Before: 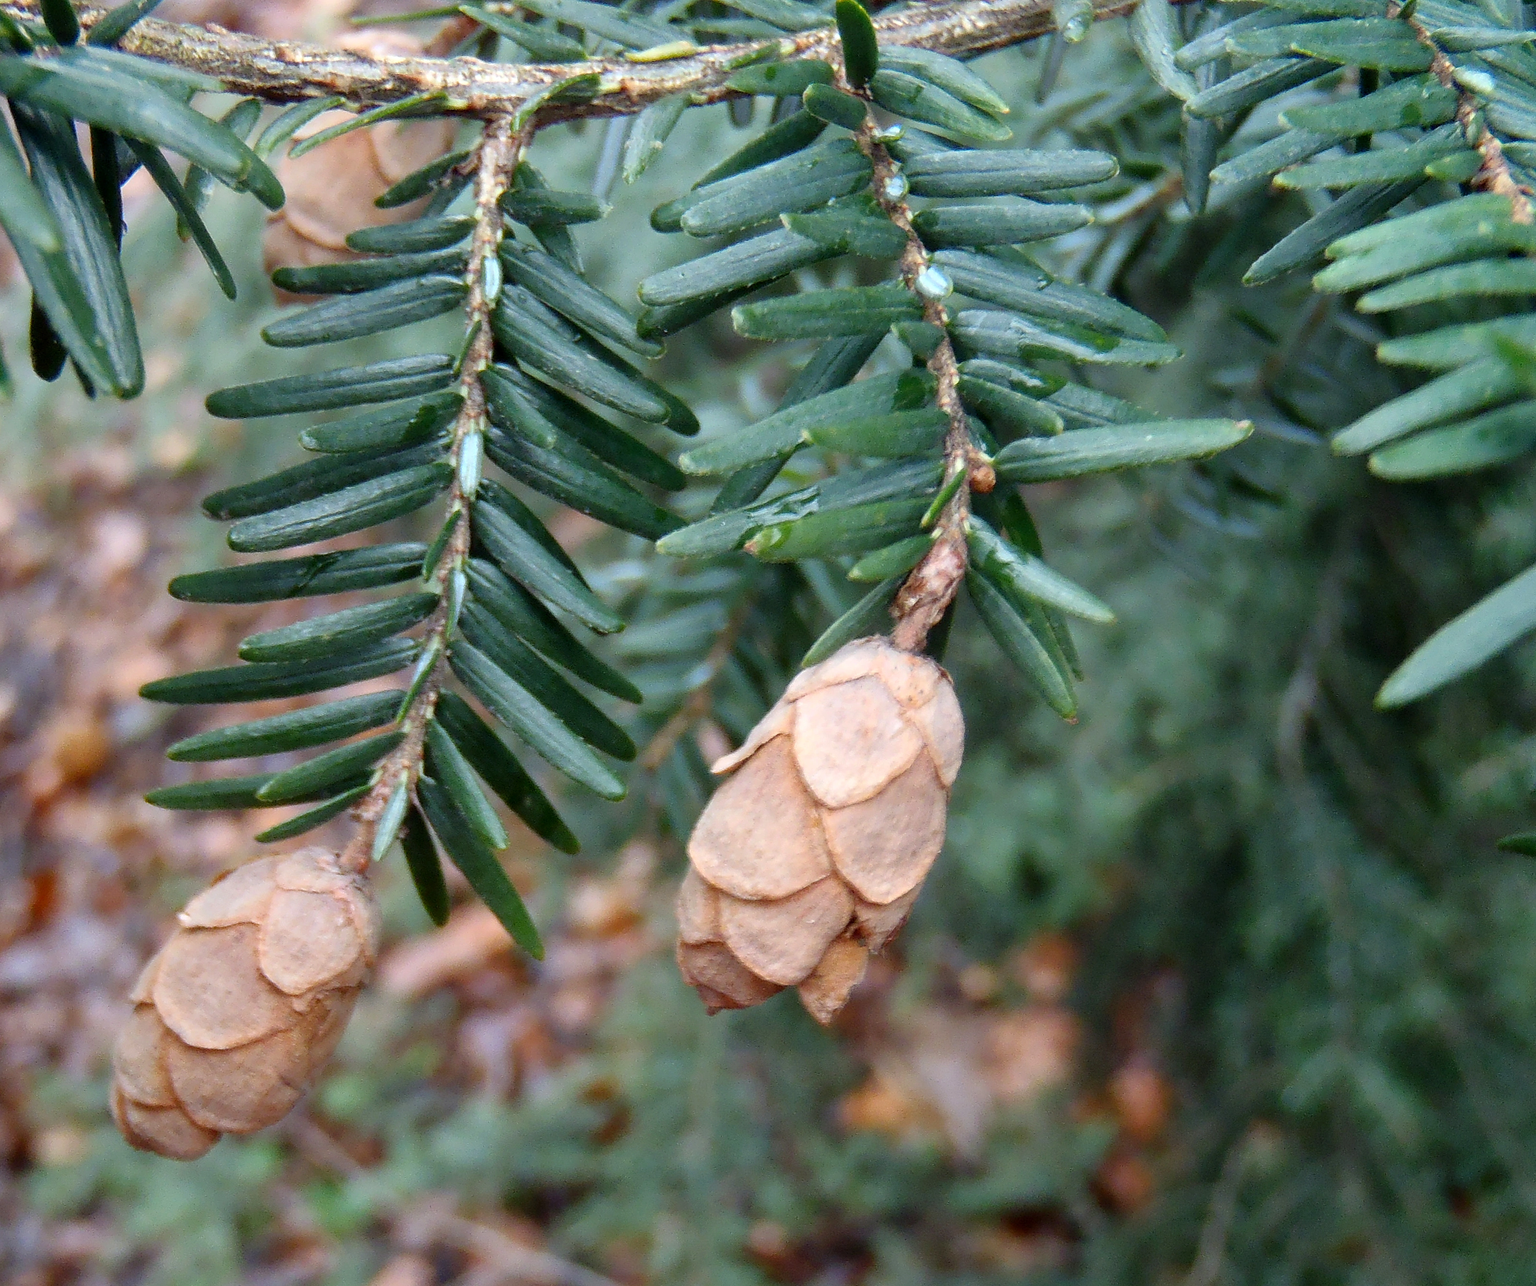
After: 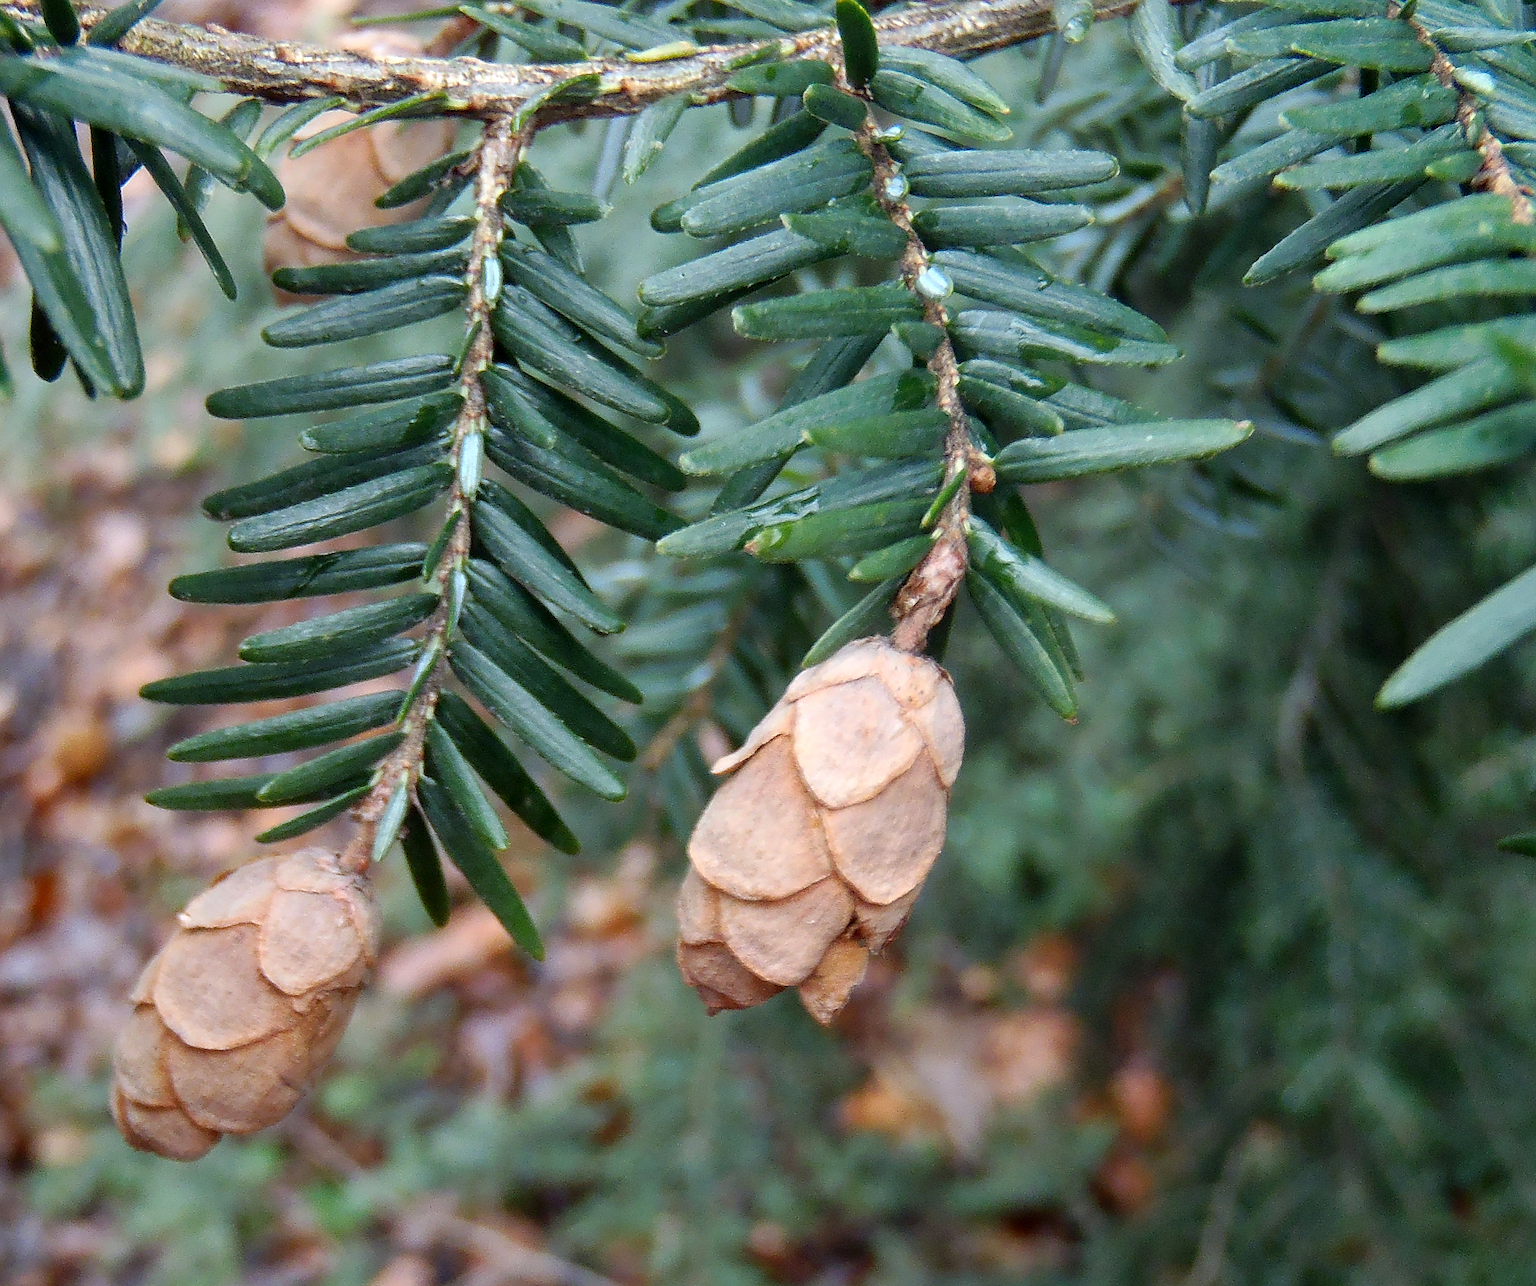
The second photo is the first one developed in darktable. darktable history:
sharpen: on, module defaults
tone curve: curves: ch0 [(0, 0) (0.003, 0.003) (0.011, 0.011) (0.025, 0.024) (0.044, 0.044) (0.069, 0.068) (0.1, 0.098) (0.136, 0.133) (0.177, 0.174) (0.224, 0.22) (0.277, 0.272) (0.335, 0.329) (0.399, 0.392) (0.468, 0.46) (0.543, 0.546) (0.623, 0.626) (0.709, 0.711) (0.801, 0.802) (0.898, 0.898) (1, 1)], preserve colors none
